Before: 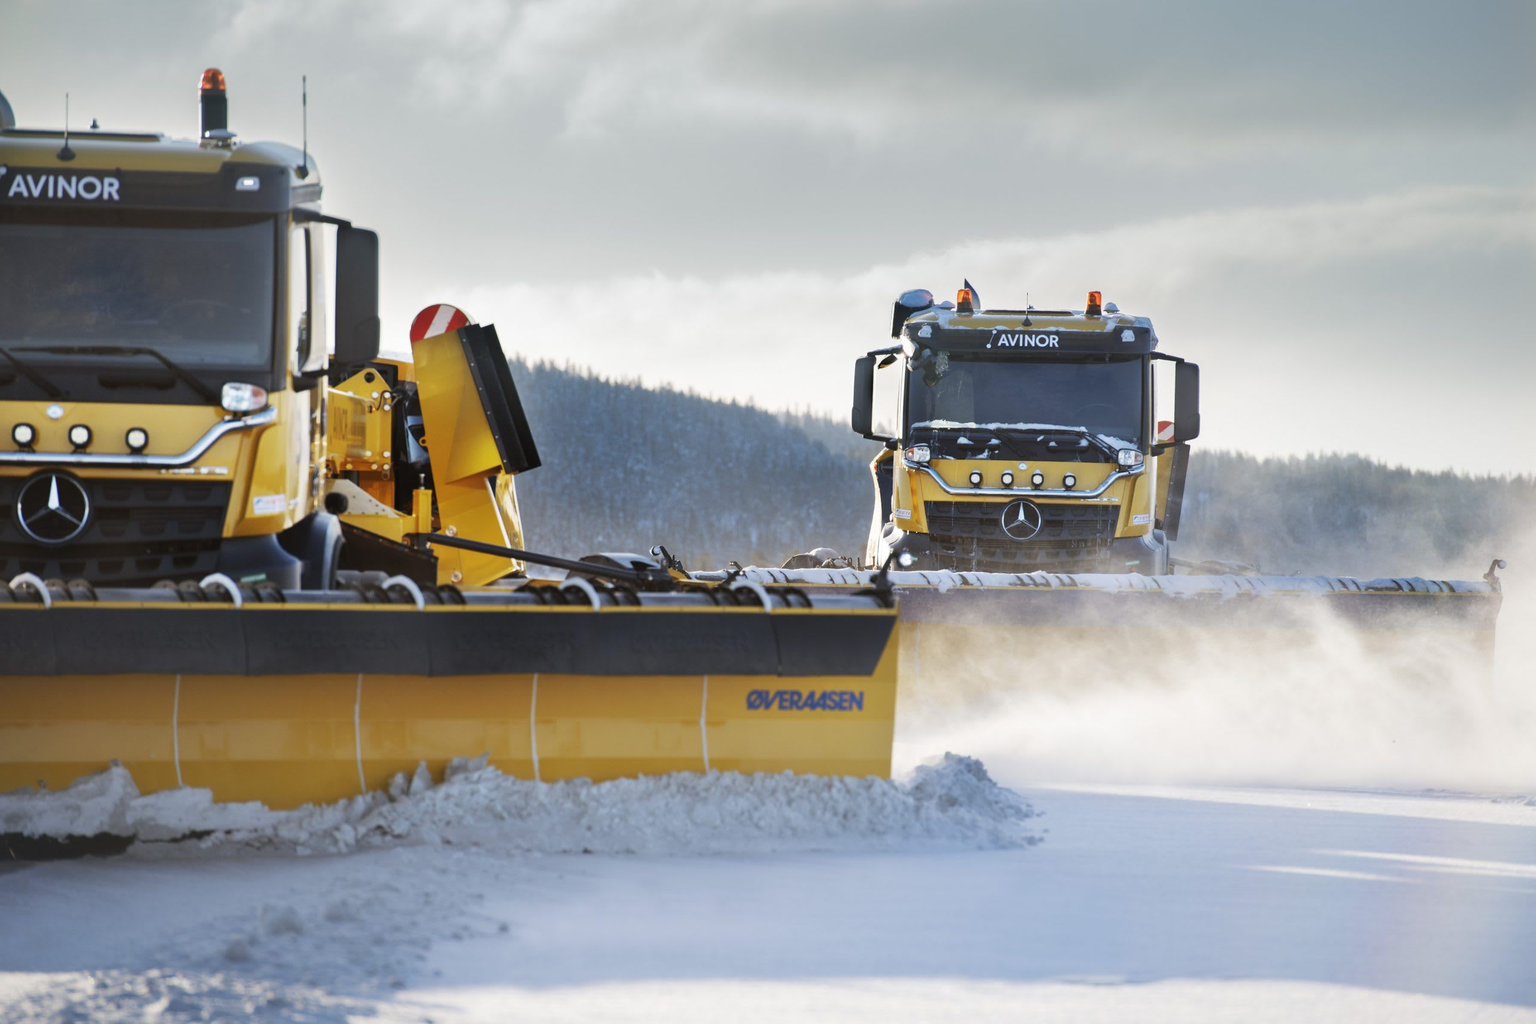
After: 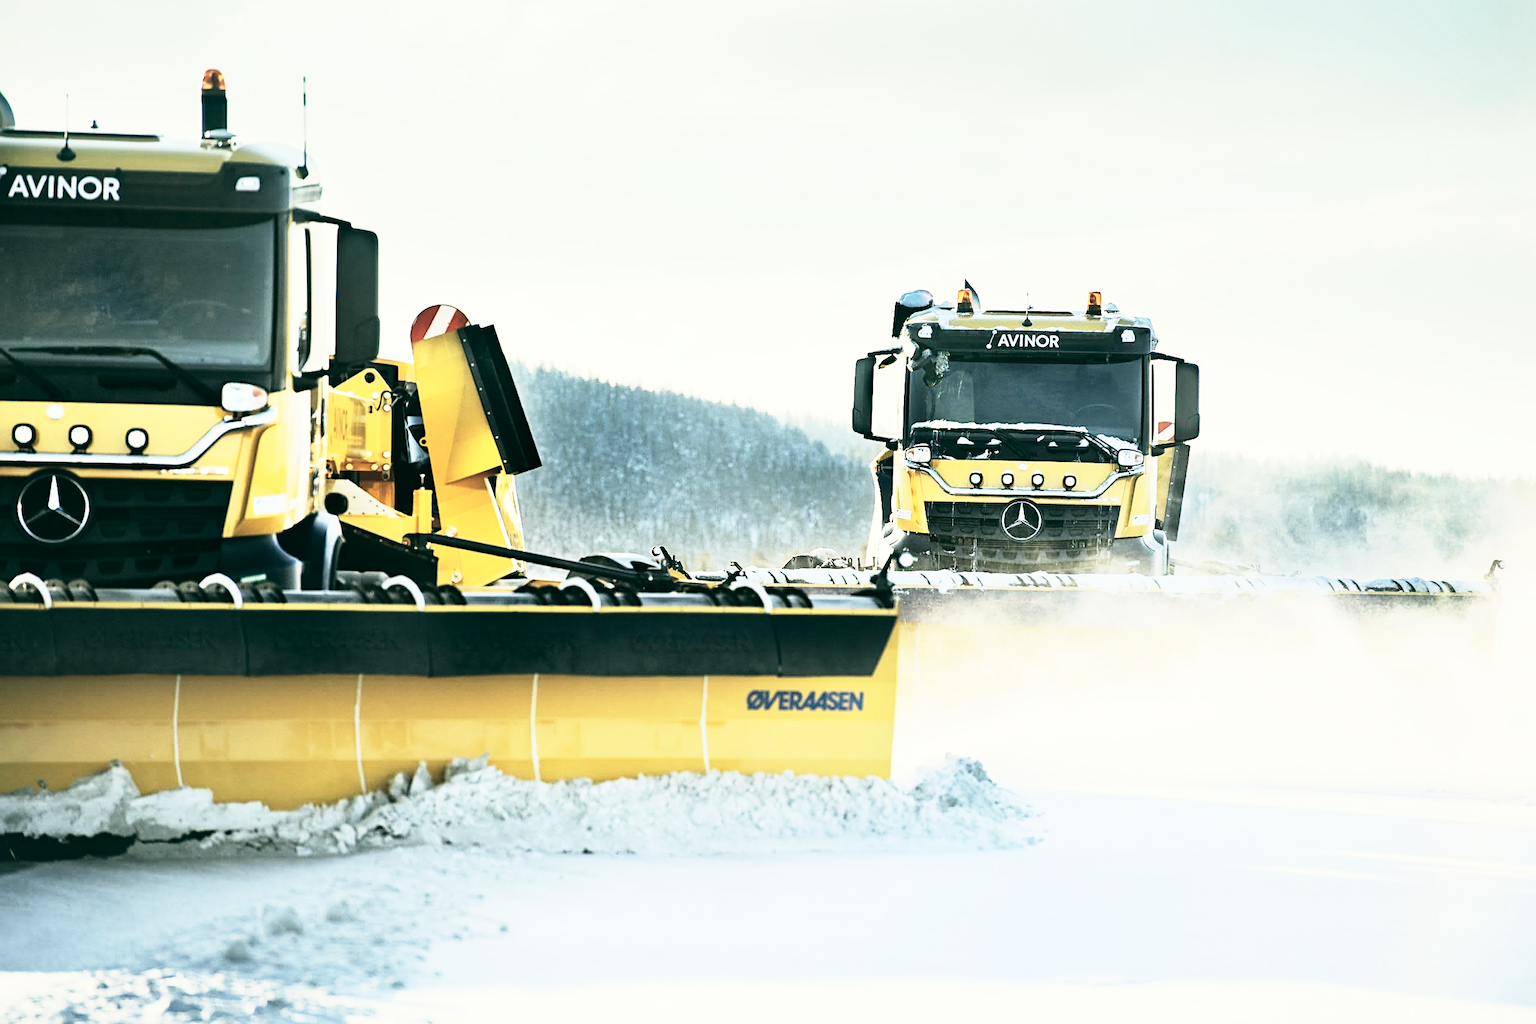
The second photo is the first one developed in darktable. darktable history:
haze removal: compatibility mode true, adaptive false
contrast brightness saturation: contrast 0.06, brightness -0.01, saturation -0.23
color balance: lift [1.005, 0.99, 1.007, 1.01], gamma [1, 1.034, 1.032, 0.966], gain [0.873, 1.055, 1.067, 0.933]
rgb curve: curves: ch0 [(0, 0) (0.21, 0.15) (0.24, 0.21) (0.5, 0.75) (0.75, 0.96) (0.89, 0.99) (1, 1)]; ch1 [(0, 0.02) (0.21, 0.13) (0.25, 0.2) (0.5, 0.67) (0.75, 0.9) (0.89, 0.97) (1, 1)]; ch2 [(0, 0.02) (0.21, 0.13) (0.25, 0.2) (0.5, 0.67) (0.75, 0.9) (0.89, 0.97) (1, 1)], compensate middle gray true
sharpen: on, module defaults
shadows and highlights: radius 125.46, shadows 21.19, highlights -21.19, low approximation 0.01
base curve: curves: ch0 [(0, 0) (0.579, 0.807) (1, 1)], preserve colors none
